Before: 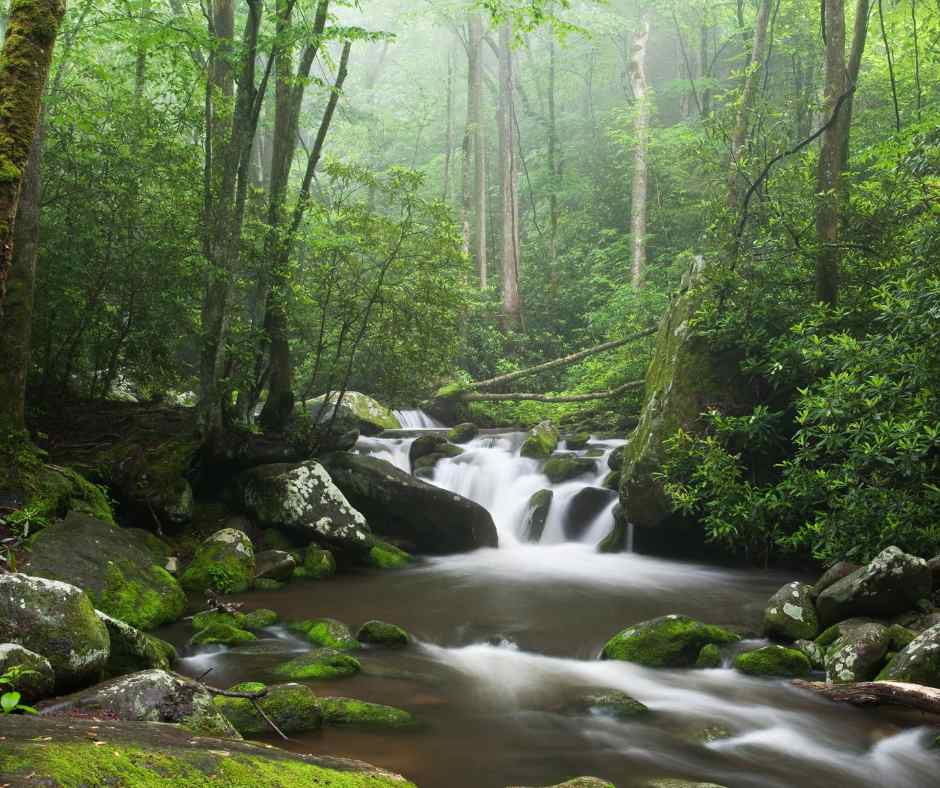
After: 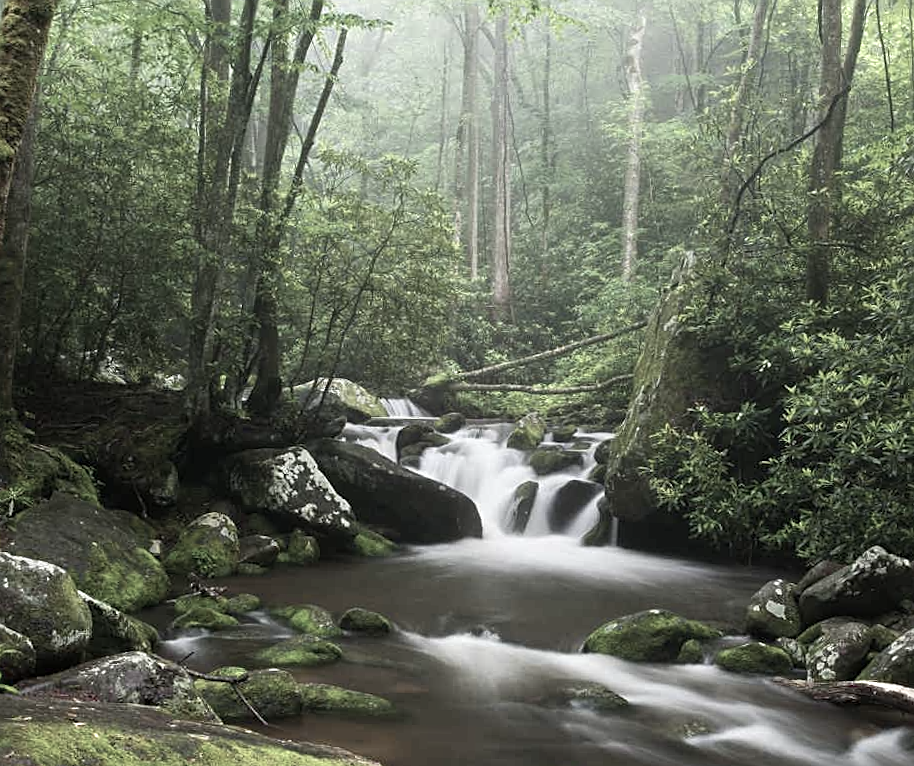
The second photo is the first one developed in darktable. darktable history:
sharpen: on, module defaults
color zones: curves: ch0 [(0, 0.6) (0.129, 0.585) (0.193, 0.596) (0.429, 0.5) (0.571, 0.5) (0.714, 0.5) (0.857, 0.5) (1, 0.6)]; ch1 [(0, 0.453) (0.112, 0.245) (0.213, 0.252) (0.429, 0.233) (0.571, 0.231) (0.683, 0.242) (0.857, 0.296) (1, 0.453)]
crop and rotate: angle -1.37°
